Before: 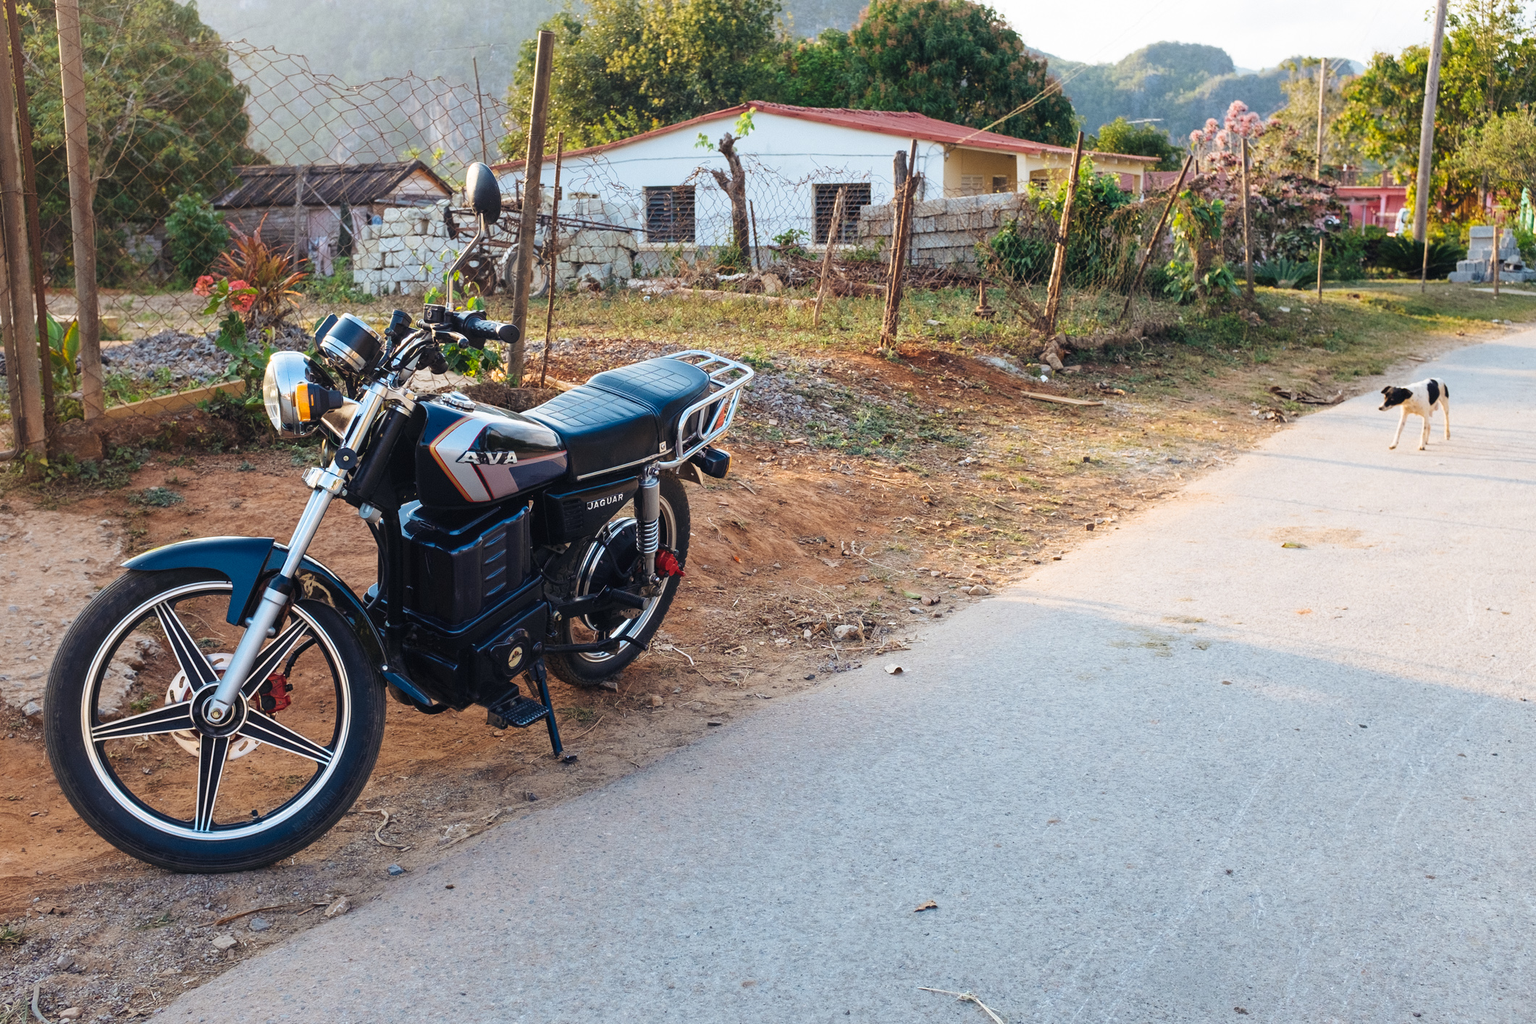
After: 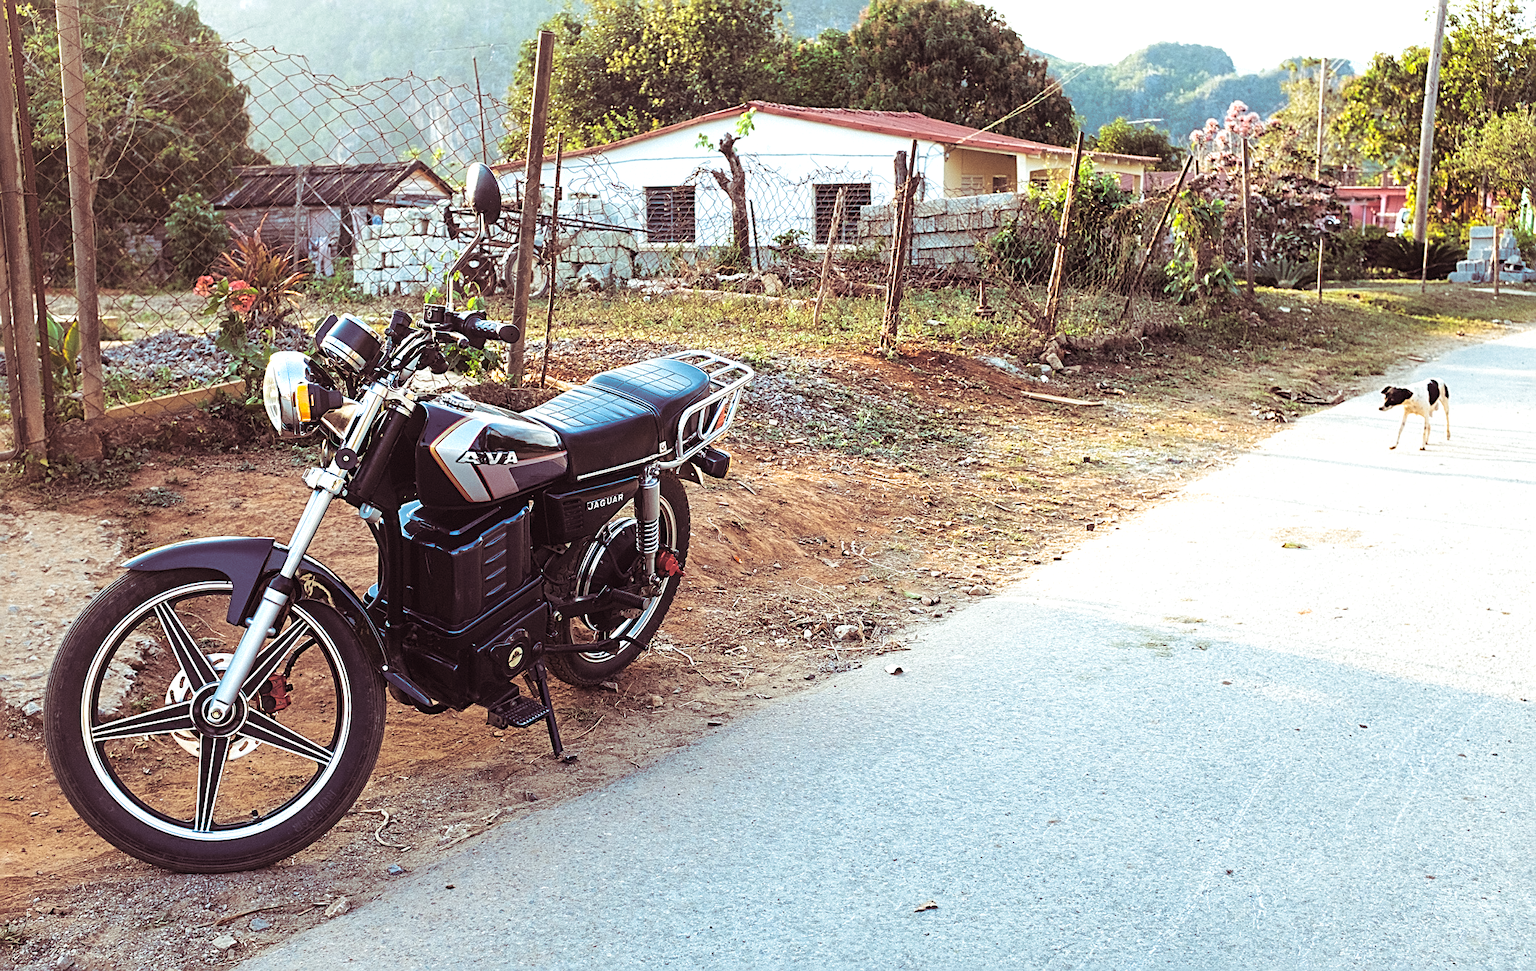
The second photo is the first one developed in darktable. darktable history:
split-toning: shadows › saturation 0.41, highlights › saturation 0, compress 33.55%
sharpen: radius 2.543, amount 0.636
crop and rotate: top 0%, bottom 5.097%
exposure: exposure 0.559 EV, compensate highlight preservation false
color correction: highlights a* -6.69, highlights b* 0.49
